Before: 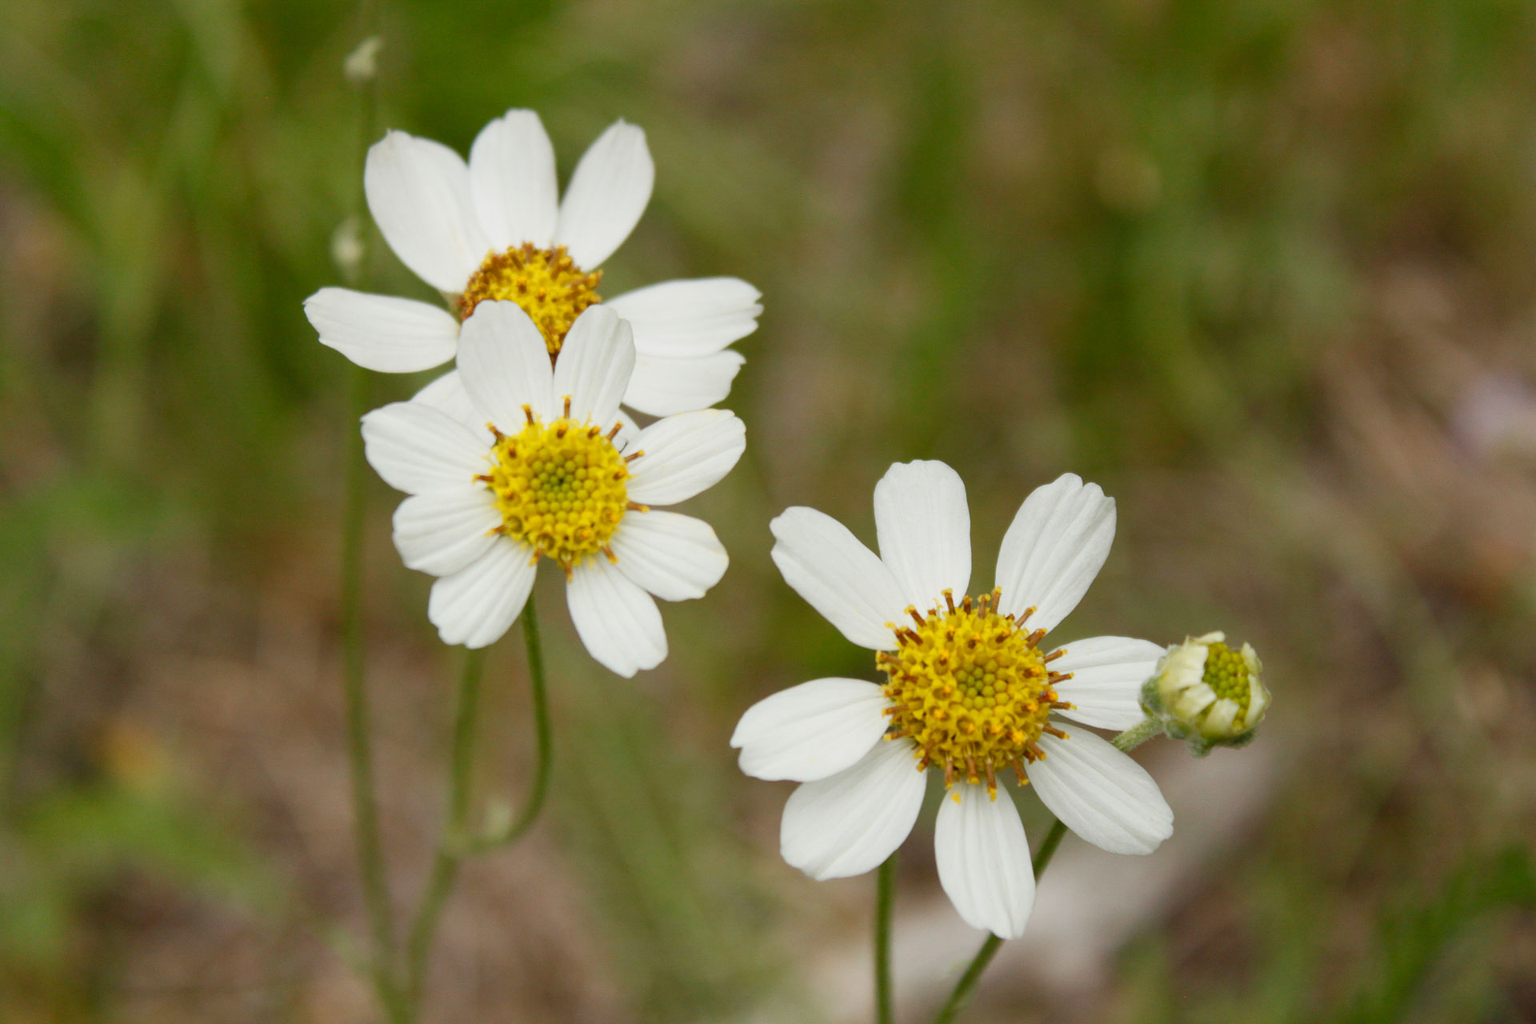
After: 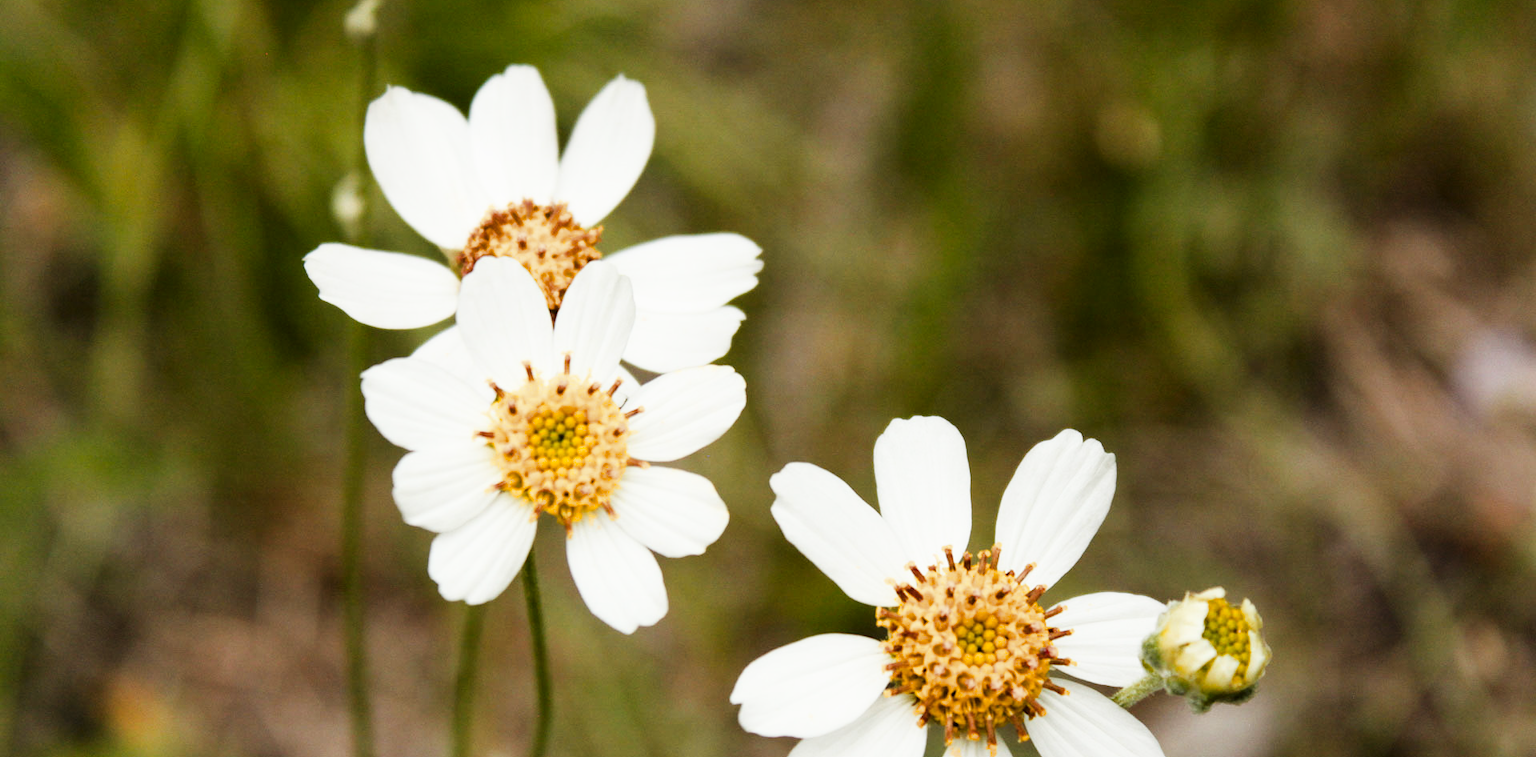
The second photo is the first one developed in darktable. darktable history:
exposure: black level correction 0, exposure 1.517 EV, compensate highlight preservation false
color zones: curves: ch1 [(0.239, 0.552) (0.75, 0.5)]; ch2 [(0.25, 0.462) (0.749, 0.457)]
crop: top 4.304%, bottom 21.639%
levels: white 99.96%, levels [0, 0.618, 1]
filmic rgb: black relative exposure -5.03 EV, white relative exposure 3.99 EV, hardness 2.89, contrast 1.3, highlights saturation mix -29.49%
contrast brightness saturation: contrast 0.069, brightness -0.132, saturation 0.055
